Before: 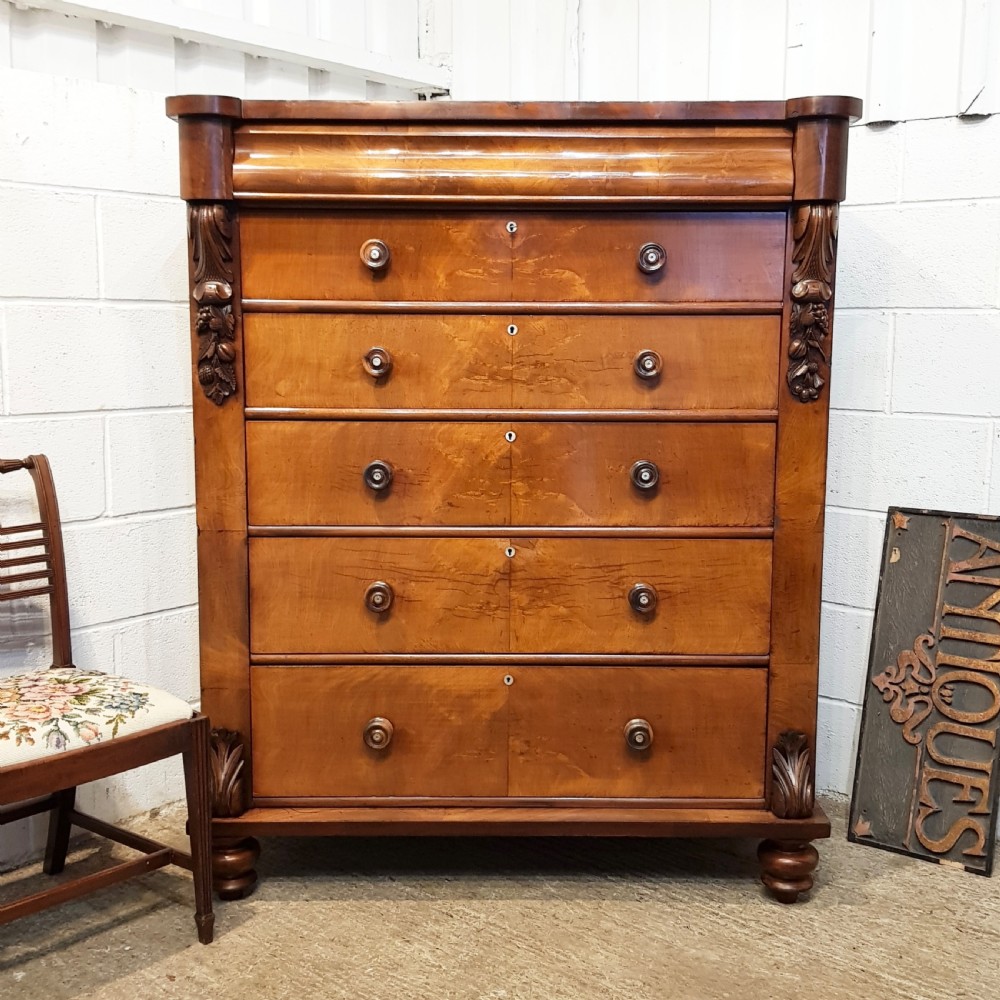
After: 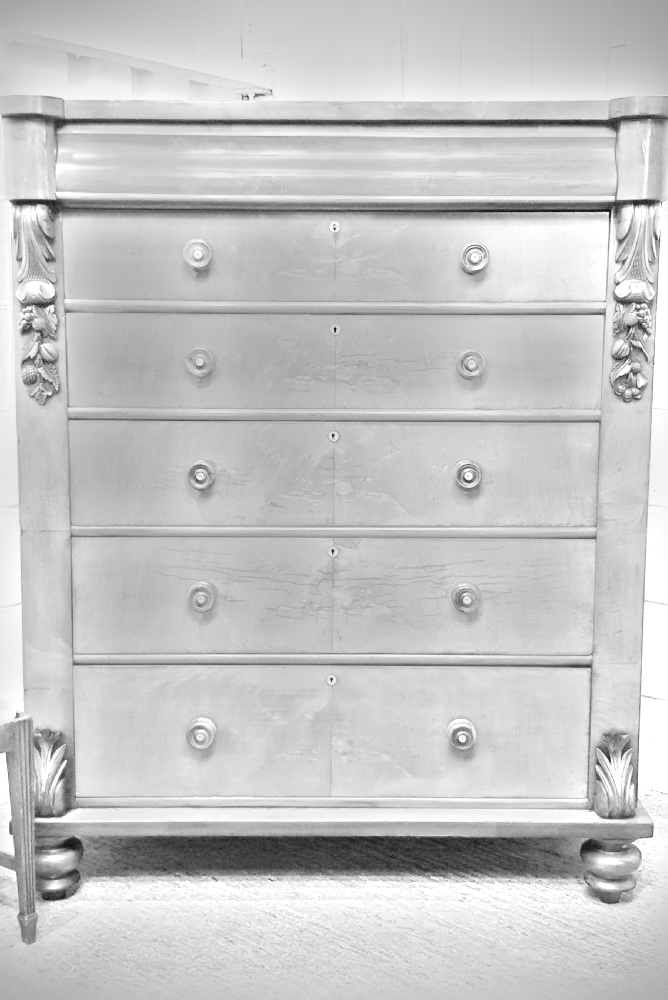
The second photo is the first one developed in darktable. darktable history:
white balance: red 4.26, blue 1.802
vignetting: dithering 8-bit output, unbound false
crop and rotate: left 17.732%, right 15.423%
local contrast: mode bilateral grid, contrast 20, coarseness 50, detail 120%, midtone range 0.2
contrast brightness saturation: brightness 0.13
exposure: black level correction 0, exposure 1 EV, compensate exposure bias true, compensate highlight preservation false
monochrome: on, module defaults
tone curve: curves: ch0 [(0, 0) (0.071, 0.047) (0.266, 0.26) (0.491, 0.552) (0.753, 0.818) (1, 0.983)]; ch1 [(0, 0) (0.346, 0.307) (0.408, 0.369) (0.463, 0.443) (0.482, 0.493) (0.502, 0.5) (0.517, 0.518) (0.55, 0.573) (0.597, 0.641) (0.651, 0.709) (1, 1)]; ch2 [(0, 0) (0.346, 0.34) (0.434, 0.46) (0.485, 0.494) (0.5, 0.494) (0.517, 0.506) (0.535, 0.545) (0.583, 0.634) (0.625, 0.686) (1, 1)], color space Lab, independent channels, preserve colors none
